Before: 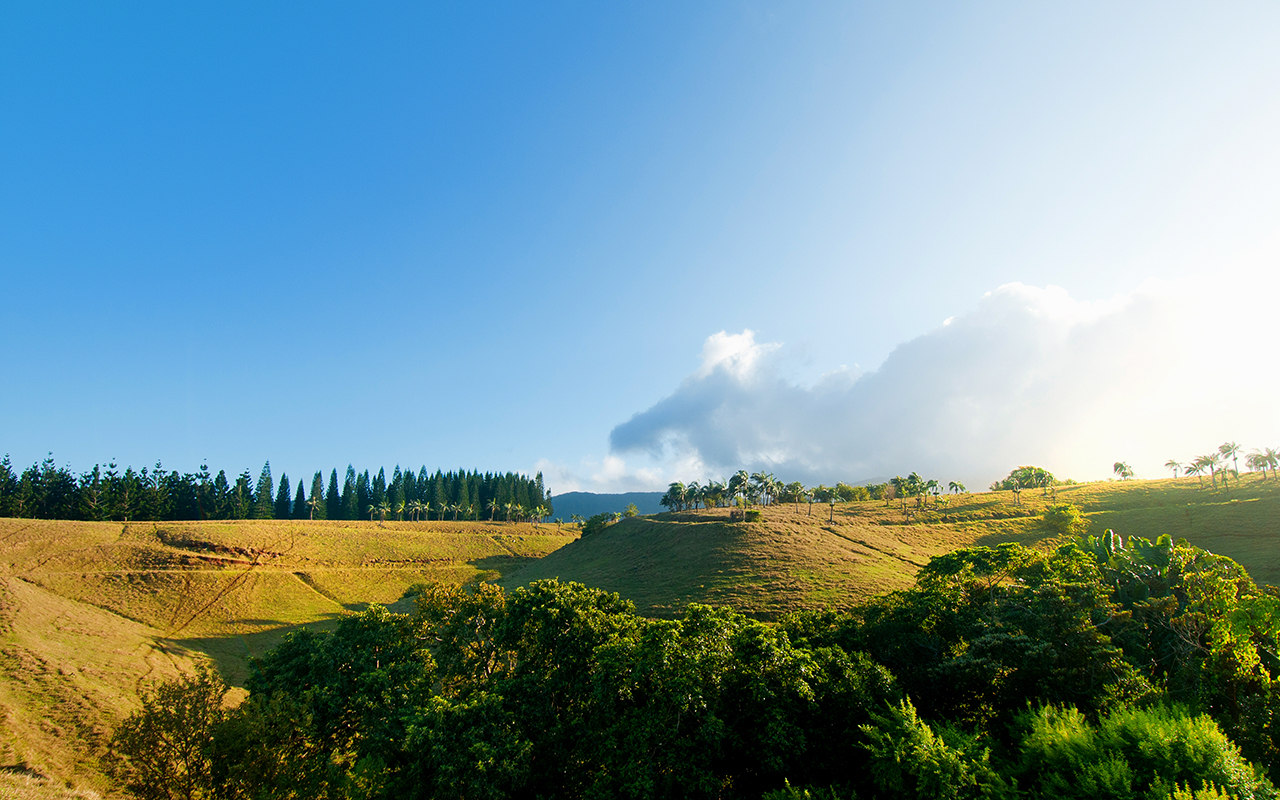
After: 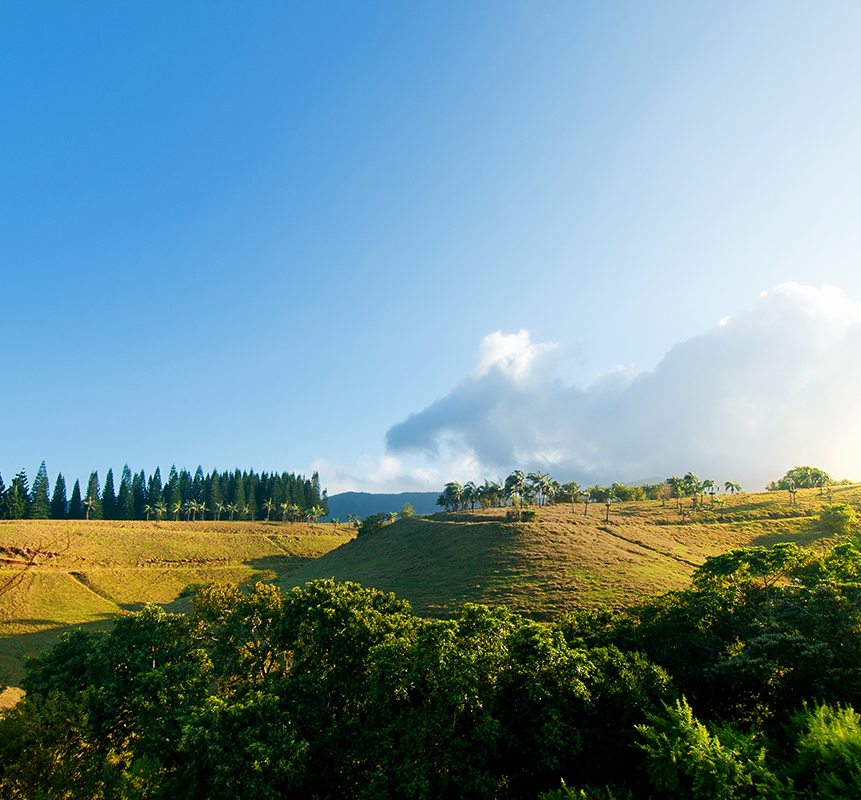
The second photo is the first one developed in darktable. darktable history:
color correction: highlights b* 0.065, saturation 0.986
crop and rotate: left 17.525%, right 15.208%
levels: levels [0, 0.498, 0.996]
